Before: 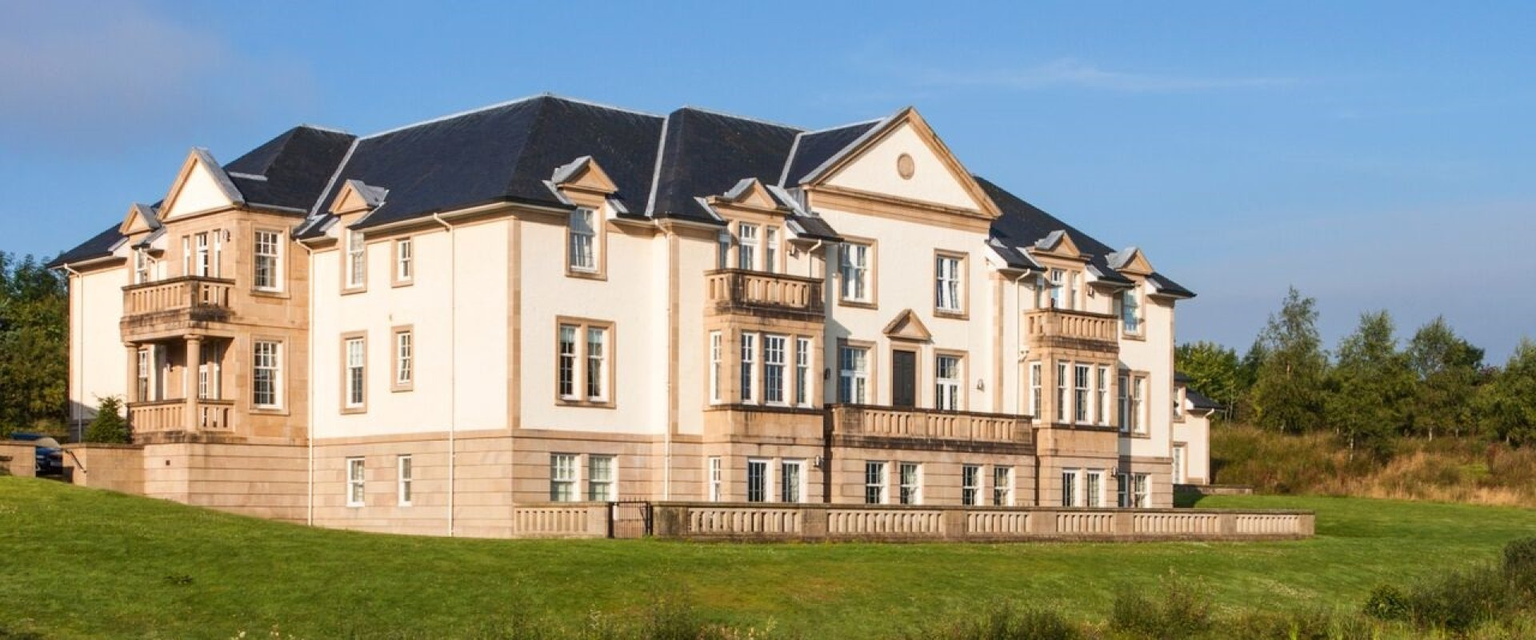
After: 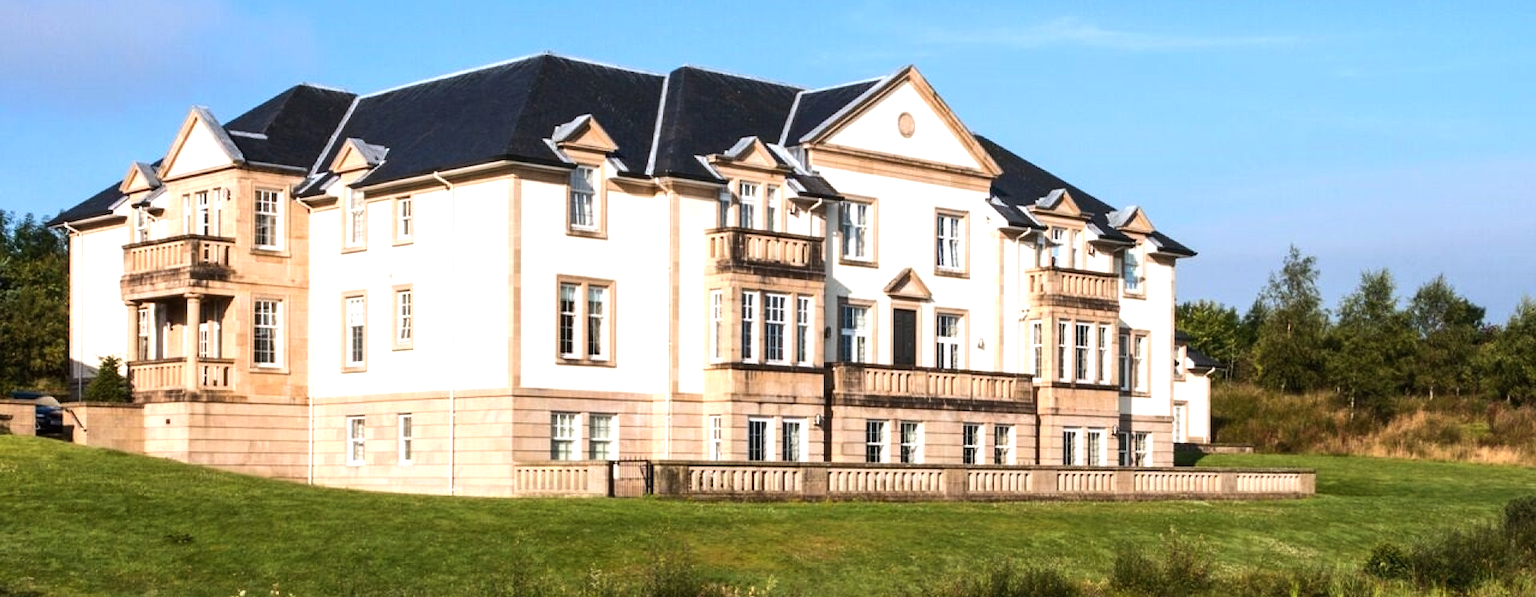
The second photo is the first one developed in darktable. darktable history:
color correction: highlights a* -0.123, highlights b* -5.43, shadows a* -0.127, shadows b* -0.124
tone equalizer: -8 EV -0.738 EV, -7 EV -0.724 EV, -6 EV -0.614 EV, -5 EV -0.415 EV, -3 EV 0.401 EV, -2 EV 0.6 EV, -1 EV 0.687 EV, +0 EV 0.72 EV, edges refinement/feathering 500, mask exposure compensation -1.57 EV, preserve details no
crop and rotate: top 6.51%
